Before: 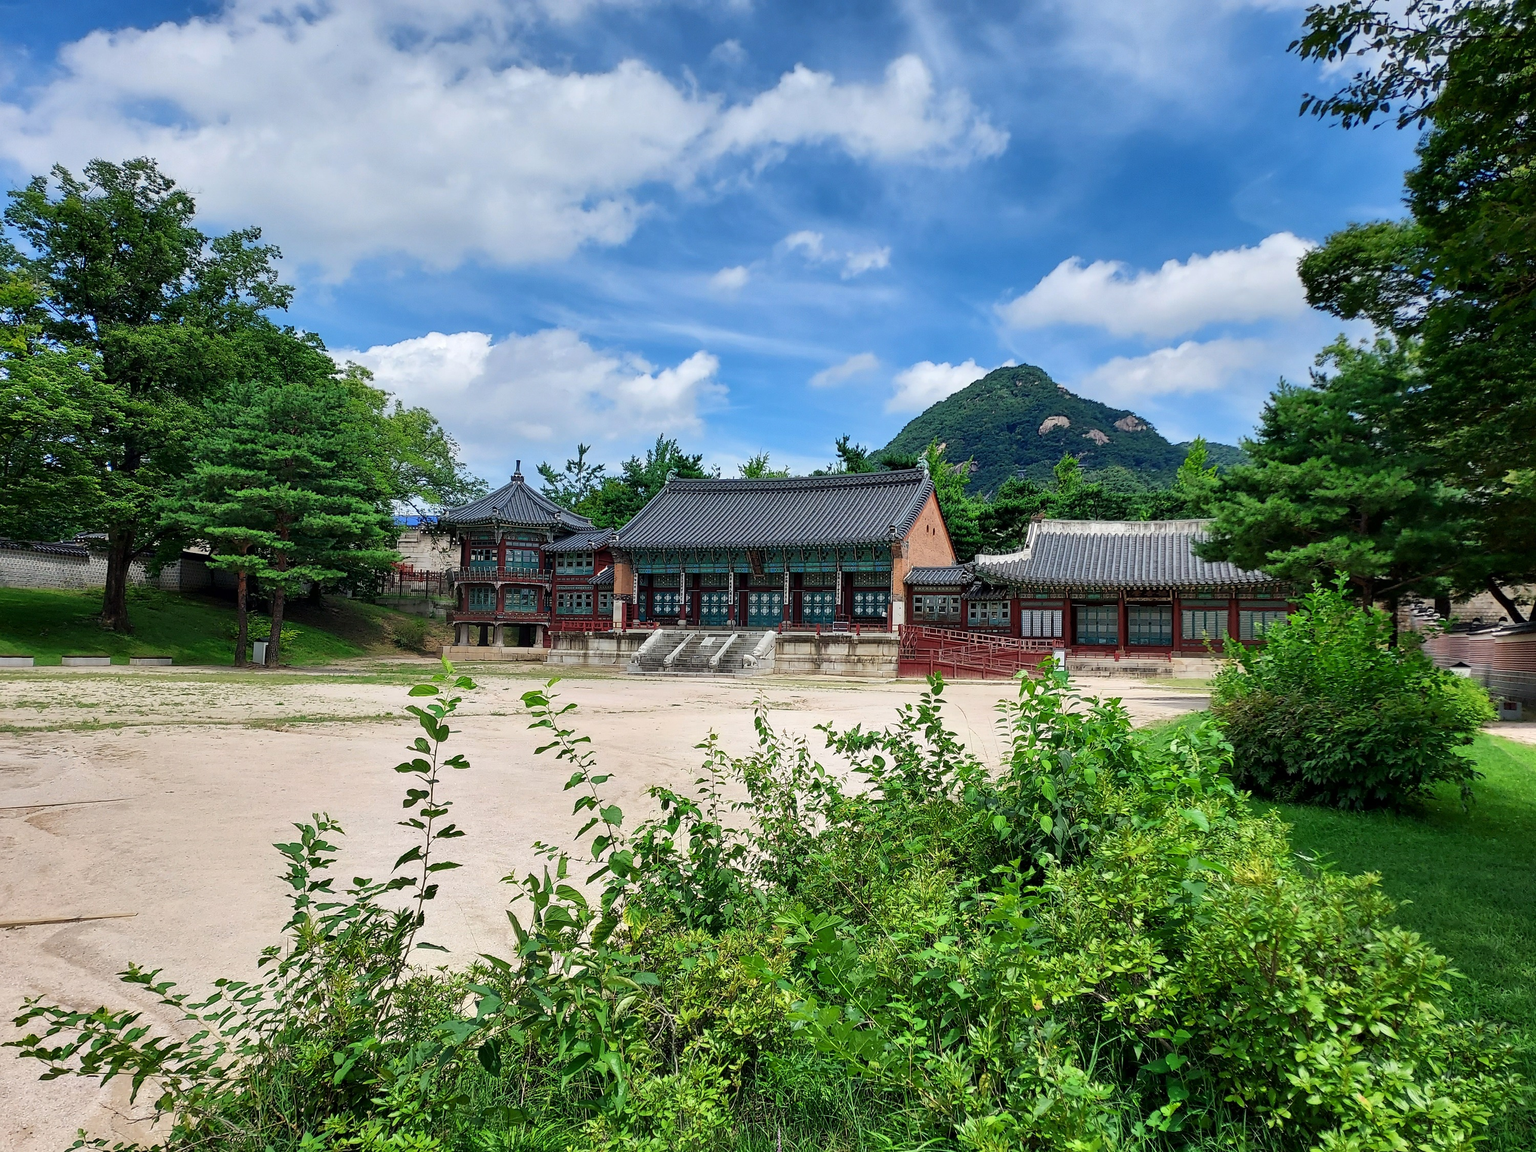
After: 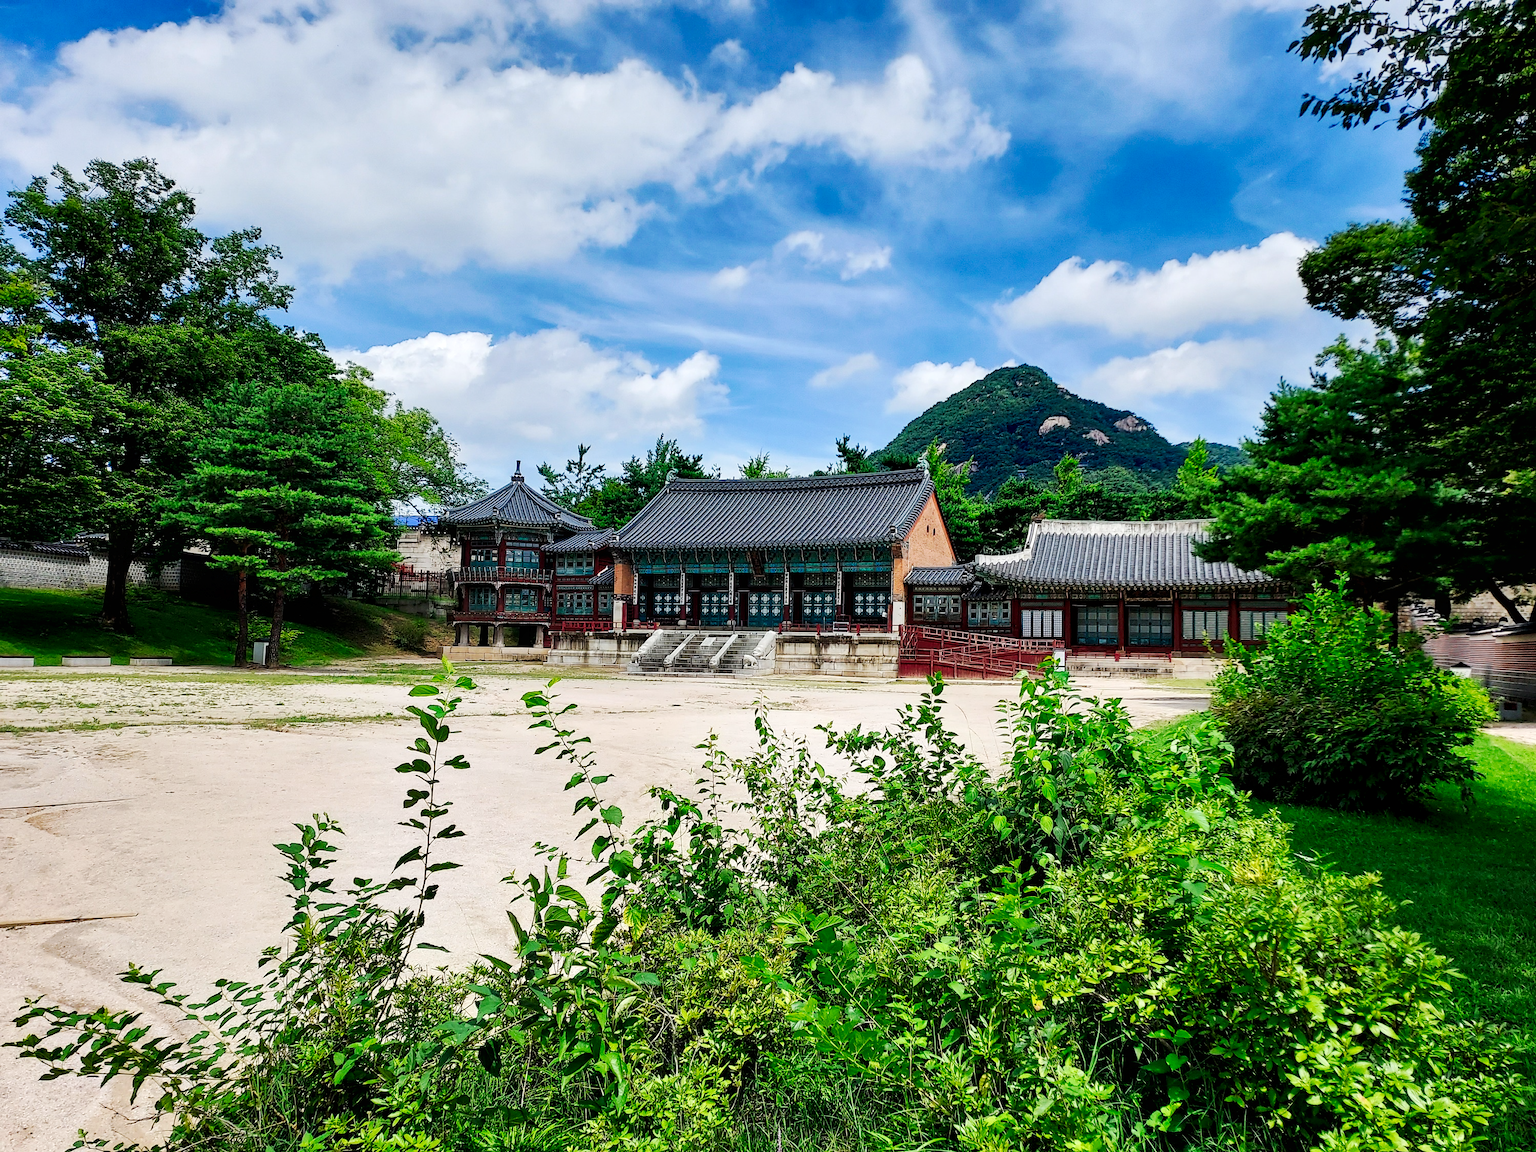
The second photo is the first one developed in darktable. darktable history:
local contrast: highlights 100%, shadows 100%, detail 120%, midtone range 0.2
tone curve: curves: ch0 [(0, 0) (0.003, 0.016) (0.011, 0.016) (0.025, 0.016) (0.044, 0.016) (0.069, 0.016) (0.1, 0.026) (0.136, 0.047) (0.177, 0.088) (0.224, 0.14) (0.277, 0.2) (0.335, 0.276) (0.399, 0.37) (0.468, 0.47) (0.543, 0.583) (0.623, 0.698) (0.709, 0.779) (0.801, 0.858) (0.898, 0.929) (1, 1)], preserve colors none
